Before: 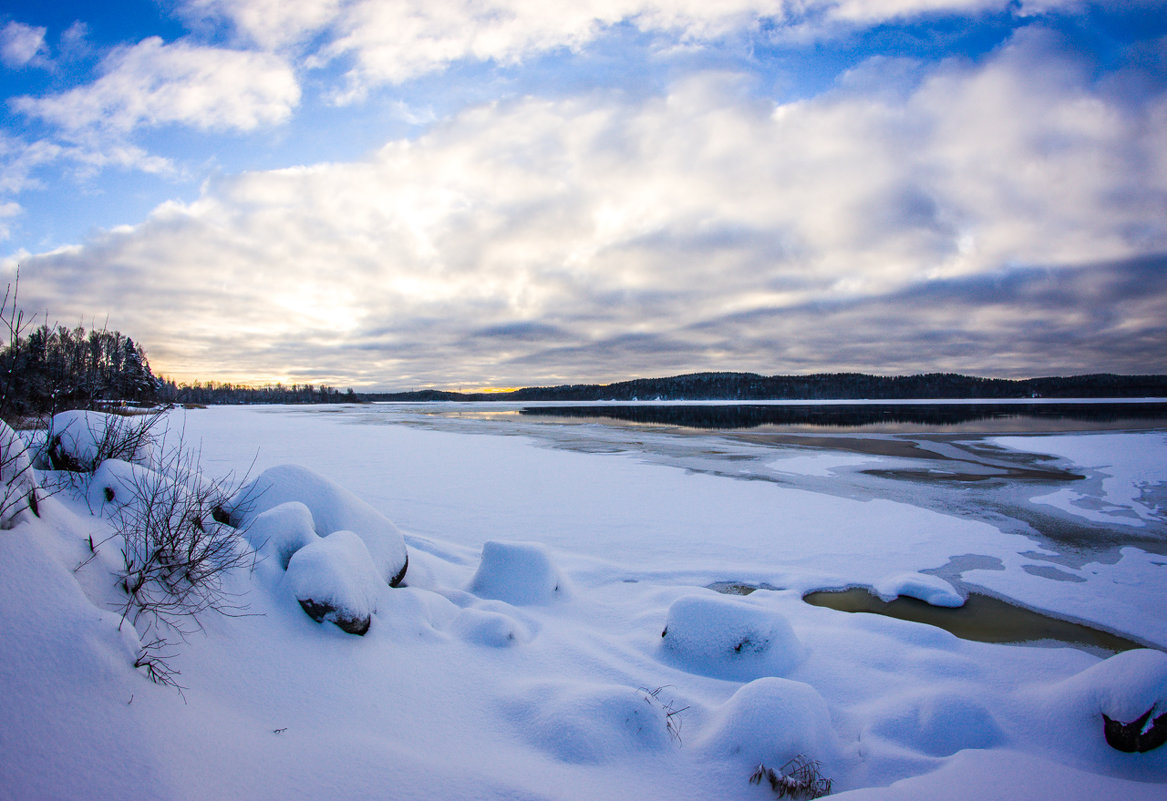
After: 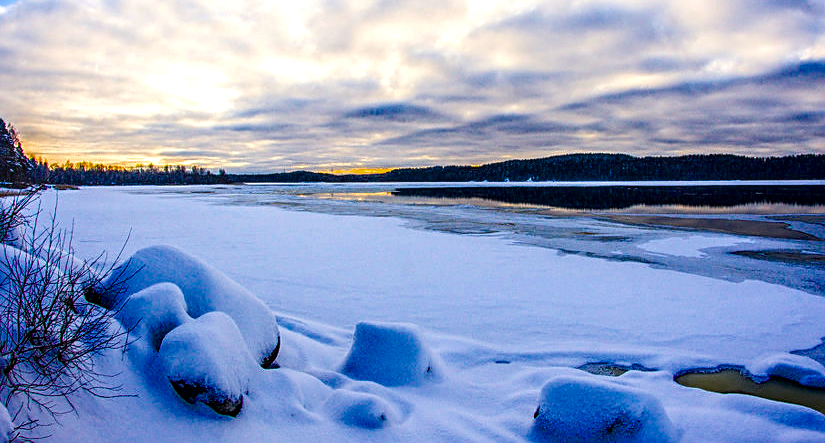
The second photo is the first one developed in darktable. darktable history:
crop: left 11.021%, top 27.42%, right 18.234%, bottom 17.151%
local contrast: on, module defaults
tone equalizer: edges refinement/feathering 500, mask exposure compensation -1.57 EV, preserve details no
sharpen: on, module defaults
color balance rgb: linear chroma grading › global chroma 25.603%, perceptual saturation grading › global saturation 30.354%, perceptual brilliance grading › highlights 4.734%, perceptual brilliance grading › shadows -9.588%, global vibrance 16.04%, saturation formula JzAzBz (2021)
